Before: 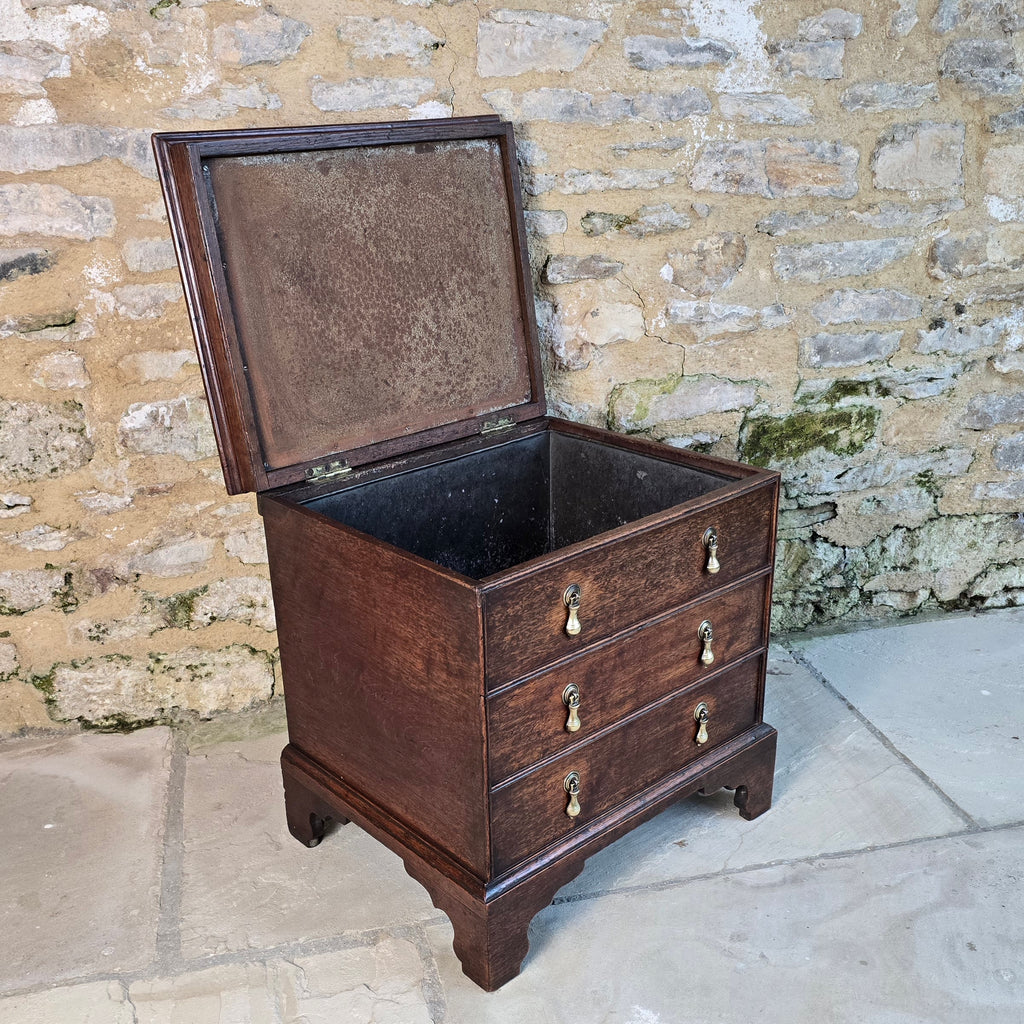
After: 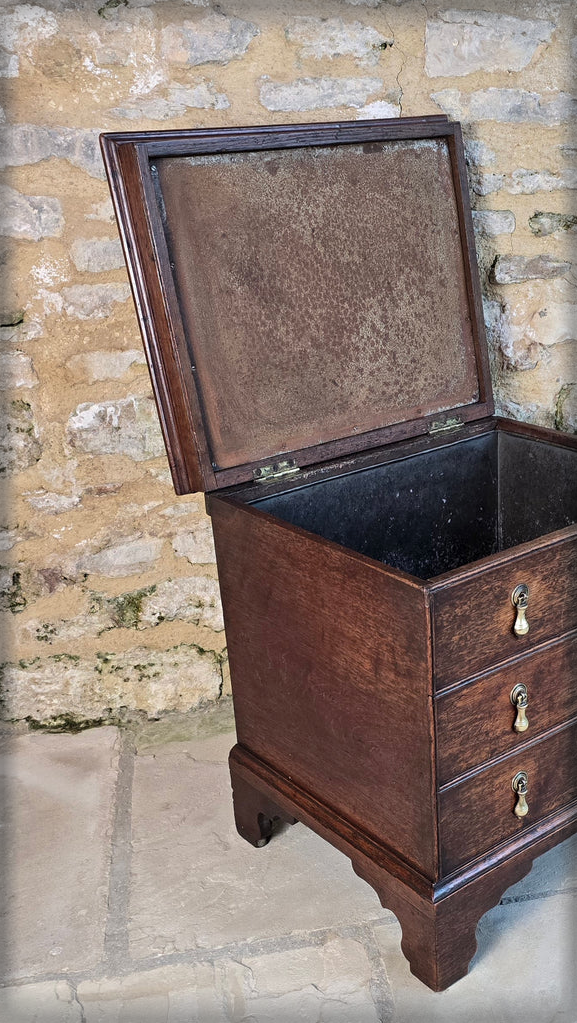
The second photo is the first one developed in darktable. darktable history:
shadows and highlights: shadows 25.73, highlights -25.81
vignetting: fall-off start 93.16%, fall-off radius 5.78%, automatic ratio true, width/height ratio 1.331, shape 0.047
crop: left 5.17%, right 38.47%
